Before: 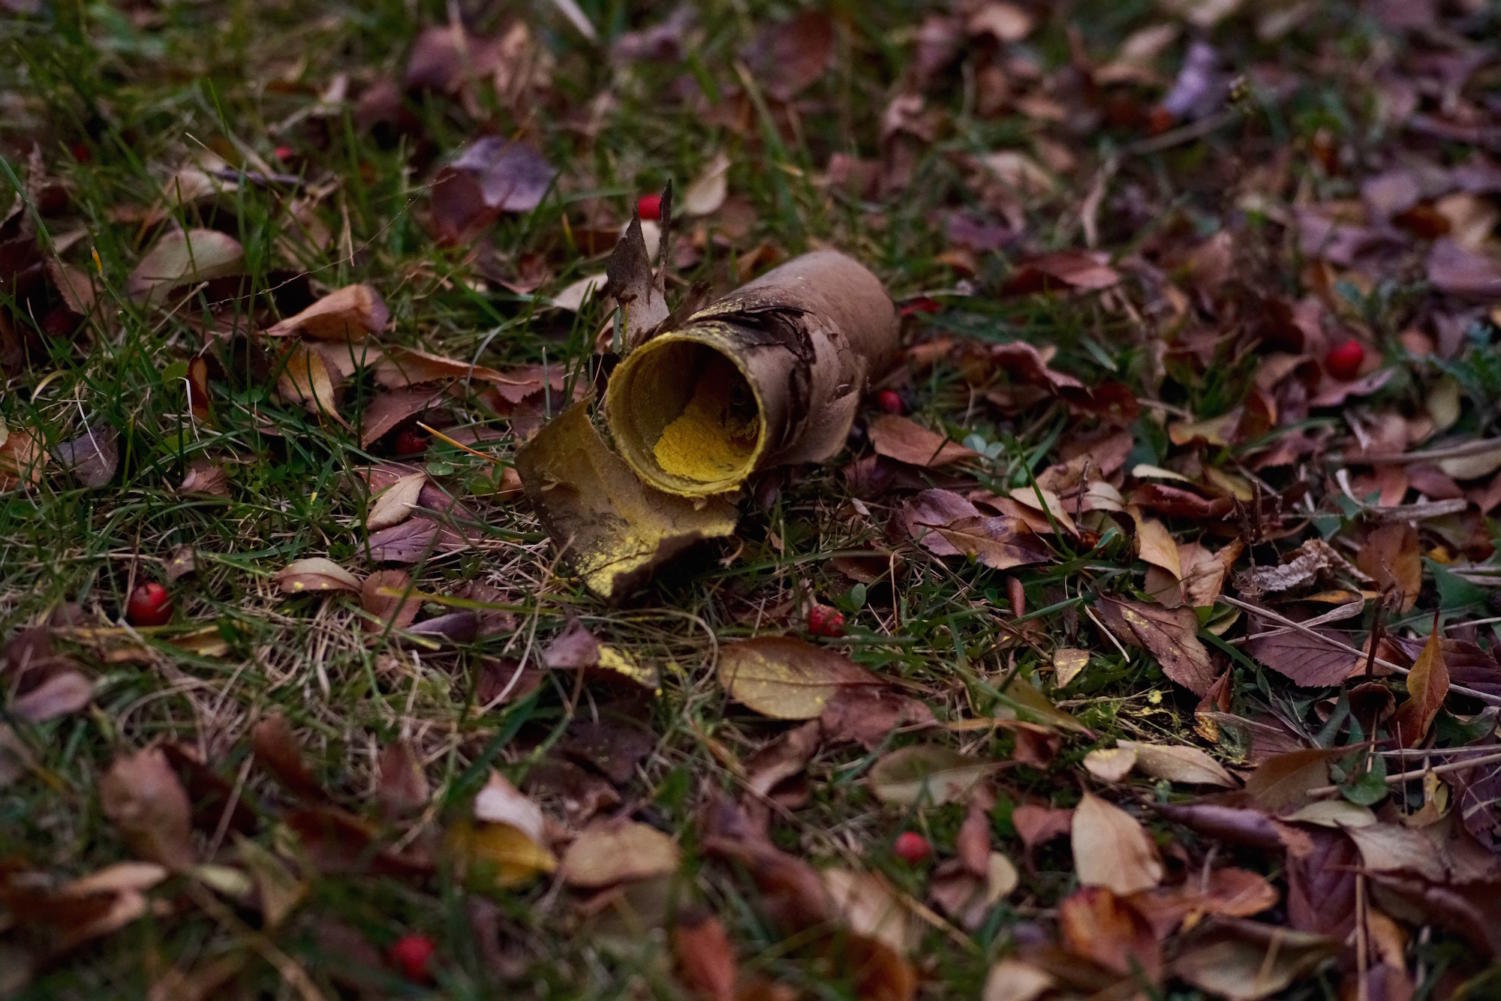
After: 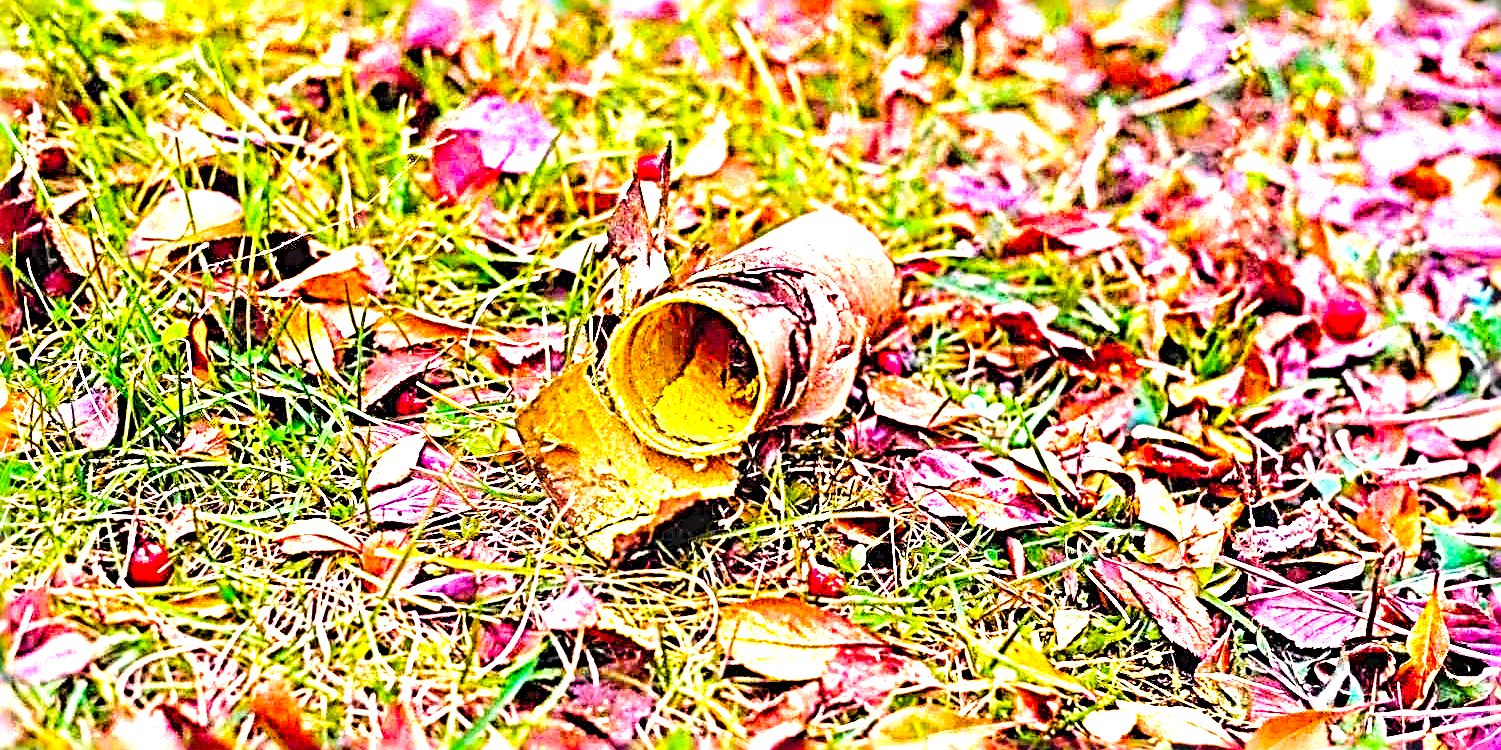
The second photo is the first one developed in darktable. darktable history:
levels: levels [0, 0.352, 0.703]
exposure: black level correction 0, exposure 1.476 EV, compensate highlight preservation false
crop: top 3.993%, bottom 21.066%
tone equalizer: -7 EV 0.149 EV, -6 EV 0.636 EV, -5 EV 1.13 EV, -4 EV 1.29 EV, -3 EV 1.15 EV, -2 EV 0.6 EV, -1 EV 0.148 EV
color balance rgb: highlights gain › chroma 0.158%, highlights gain › hue 331.98°, perceptual saturation grading › global saturation 40.813%, perceptual saturation grading › highlights -25.602%, perceptual saturation grading › mid-tones 35.041%, perceptual saturation grading › shadows 35.355%, perceptual brilliance grading › mid-tones 10.85%, perceptual brilliance grading › shadows 14.63%, global vibrance 20%
sharpen: radius 4.031, amount 1.985
tone curve: curves: ch0 [(0, 0) (0.739, 0.837) (1, 1)]; ch1 [(0, 0) (0.226, 0.261) (0.383, 0.397) (0.462, 0.473) (0.498, 0.502) (0.521, 0.52) (0.578, 0.57) (1, 1)]; ch2 [(0, 0) (0.438, 0.456) (0.5, 0.5) (0.547, 0.557) (0.597, 0.58) (0.629, 0.603) (1, 1)], preserve colors none
